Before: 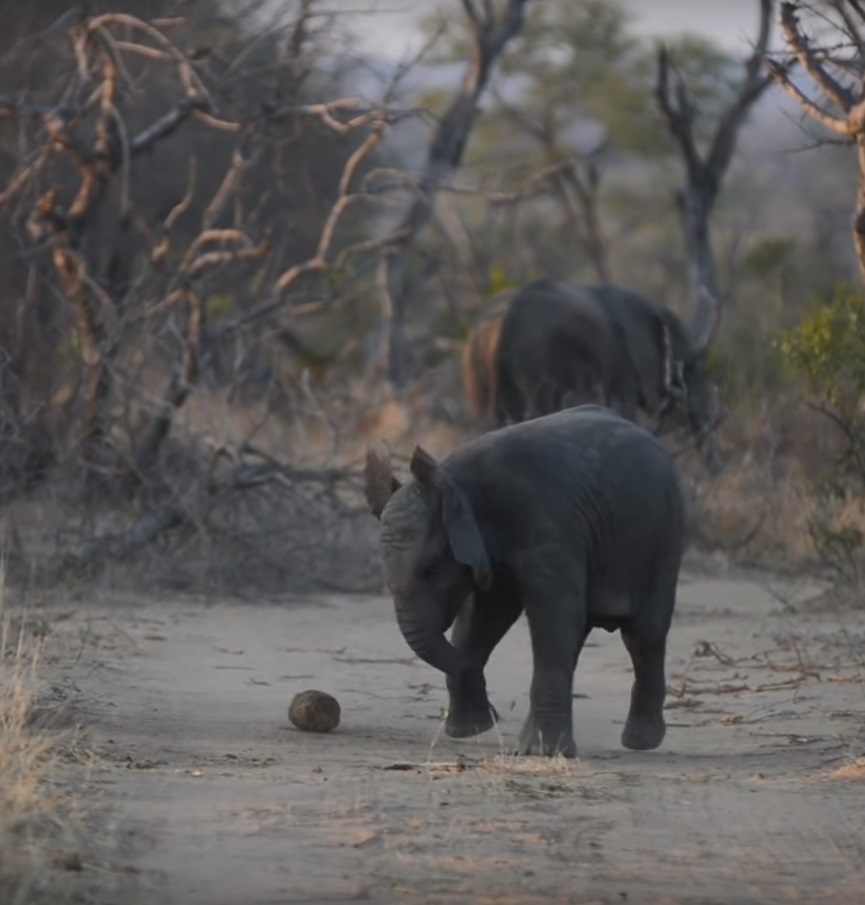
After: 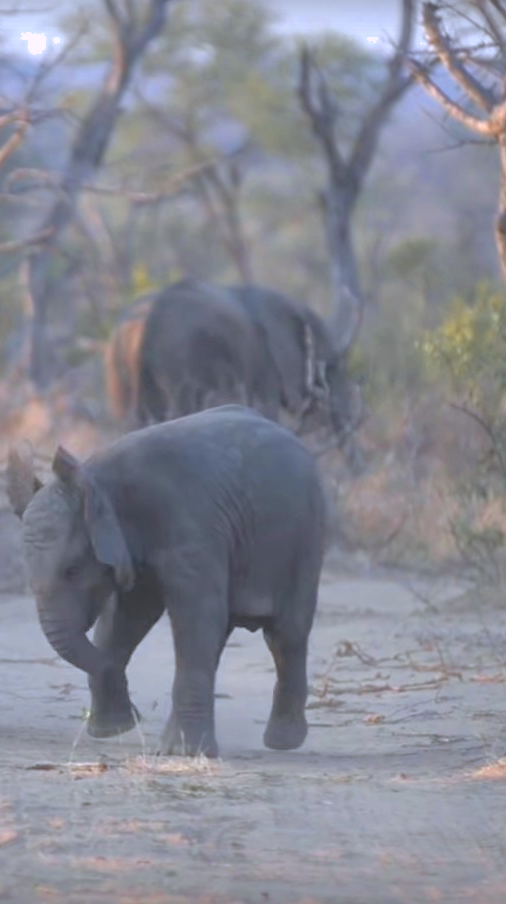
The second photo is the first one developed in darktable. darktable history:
exposure: exposure 1.001 EV, compensate exposure bias true, compensate highlight preservation false
color correction: highlights a* 6.9, highlights b* 4.43
crop: left 41.502%
color zones: curves: ch0 [(0, 0.473) (0.001, 0.473) (0.226, 0.548) (0.4, 0.589) (0.525, 0.54) (0.728, 0.403) (0.999, 0.473) (1, 0.473)]; ch1 [(0, 0.619) (0.001, 0.619) (0.234, 0.388) (0.4, 0.372) (0.528, 0.422) (0.732, 0.53) (0.999, 0.619) (1, 0.619)]; ch2 [(0, 0.547) (0.001, 0.547) (0.226, 0.45) (0.4, 0.525) (0.525, 0.585) (0.8, 0.511) (0.999, 0.547) (1, 0.547)]
tone curve: curves: ch0 [(0, 0) (0.004, 0.008) (0.077, 0.156) (0.169, 0.29) (0.774, 0.774) (1, 1)], color space Lab, independent channels, preserve colors none
shadows and highlights: on, module defaults
color calibration: illuminant Planckian (black body), x 0.378, y 0.375, temperature 4027.87 K
